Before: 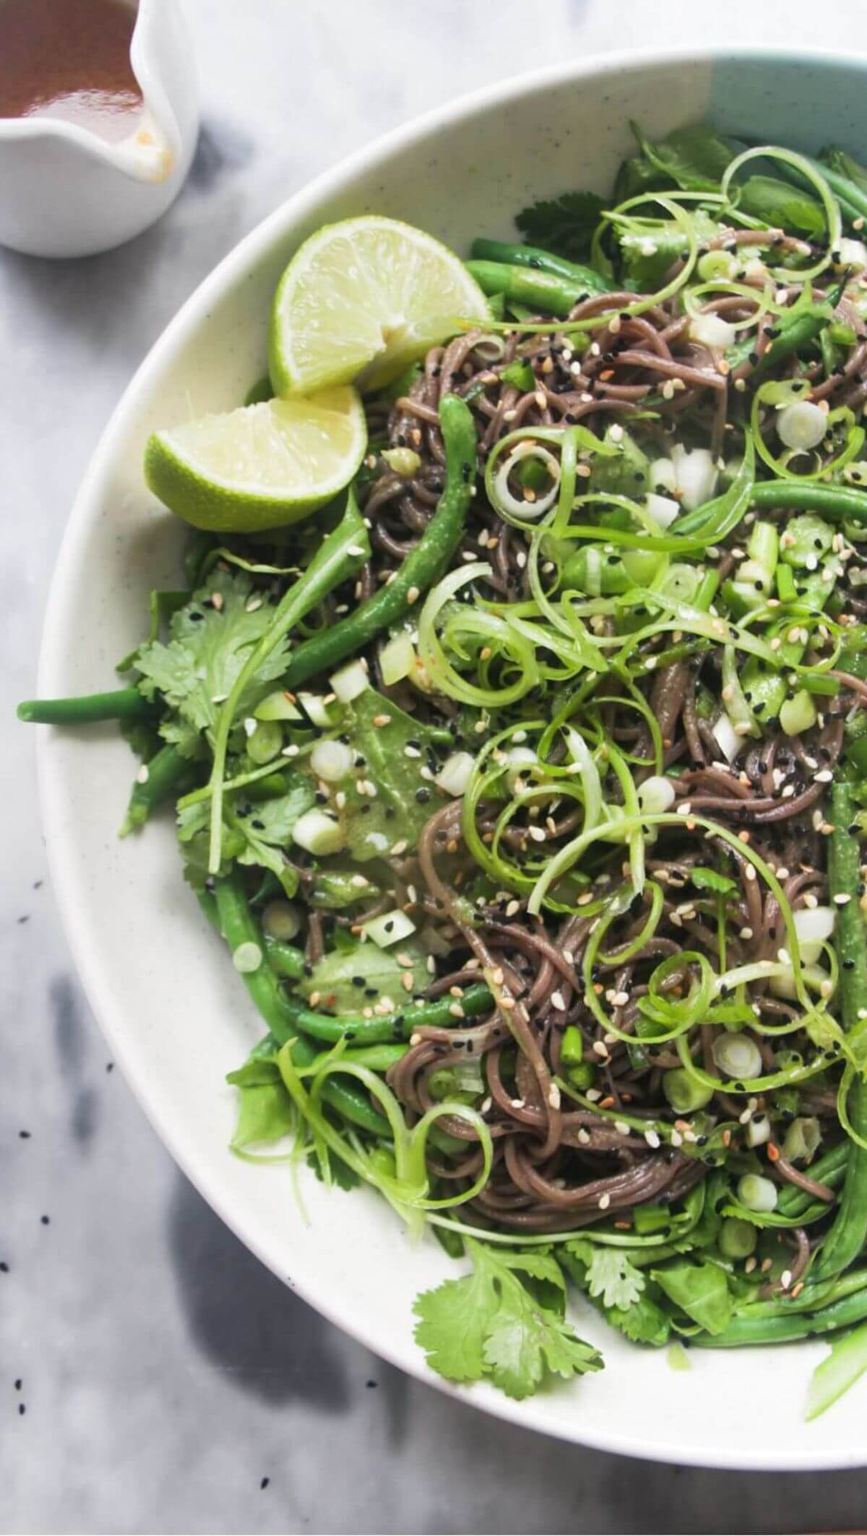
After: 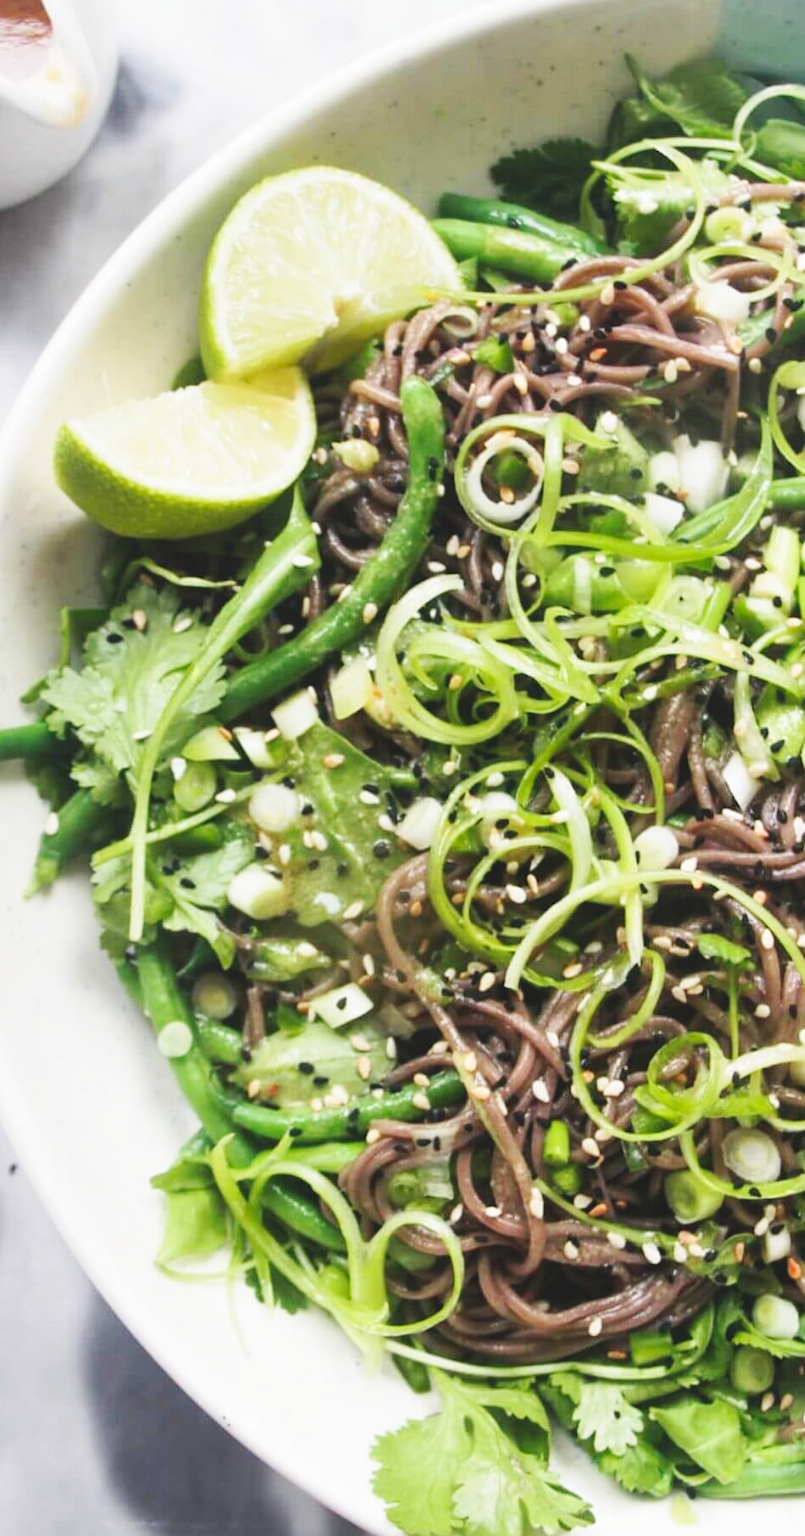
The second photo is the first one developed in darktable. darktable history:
base curve: curves: ch0 [(0, 0) (0.032, 0.025) (0.121, 0.166) (0.206, 0.329) (0.605, 0.79) (1, 1)], preserve colors none
crop: left 11.488%, top 4.874%, right 9.589%, bottom 10.177%
exposure: black level correction -0.015, compensate highlight preservation false
